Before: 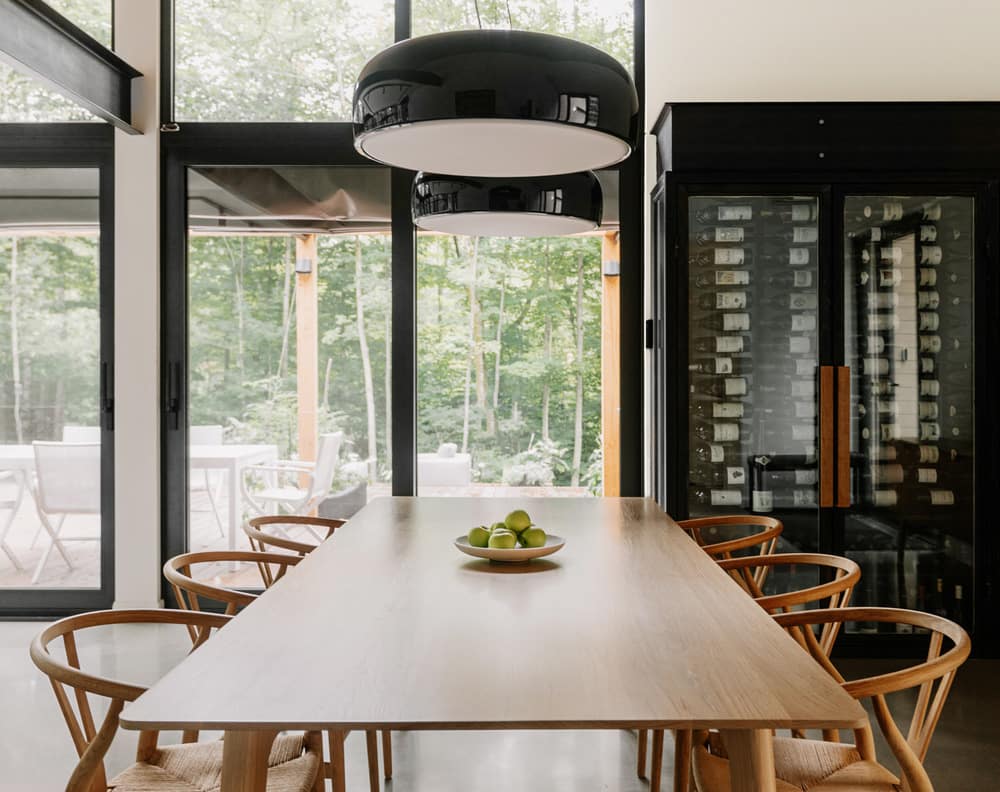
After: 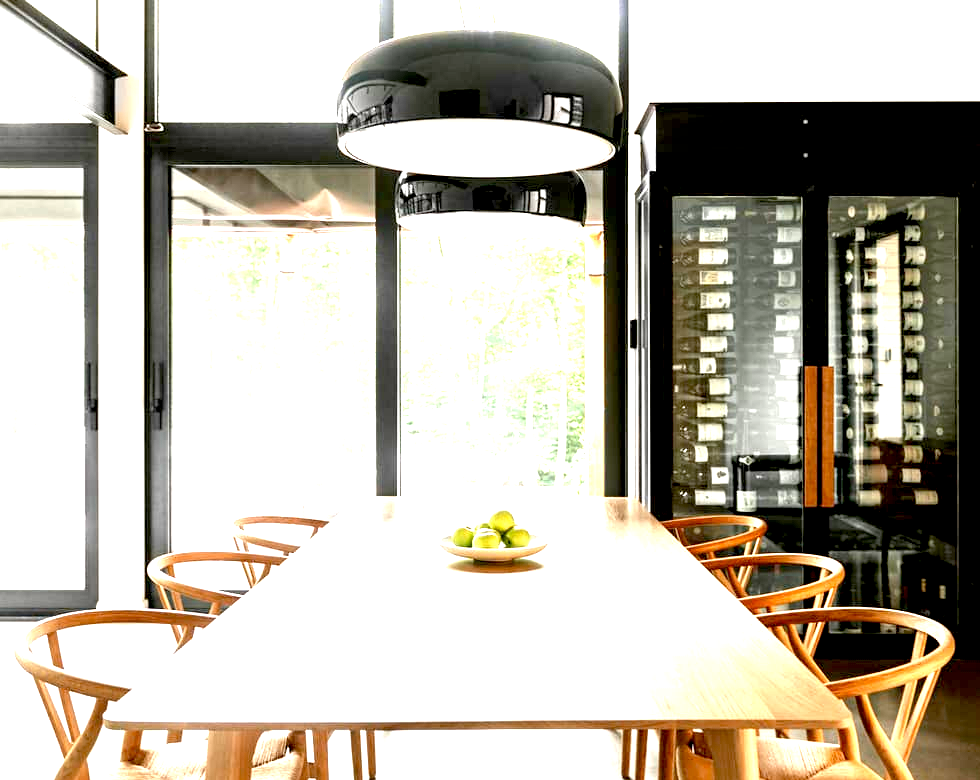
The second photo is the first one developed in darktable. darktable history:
crop: left 1.663%, right 0.281%, bottom 1.494%
exposure: black level correction 0.006, exposure 2.075 EV, compensate highlight preservation false
